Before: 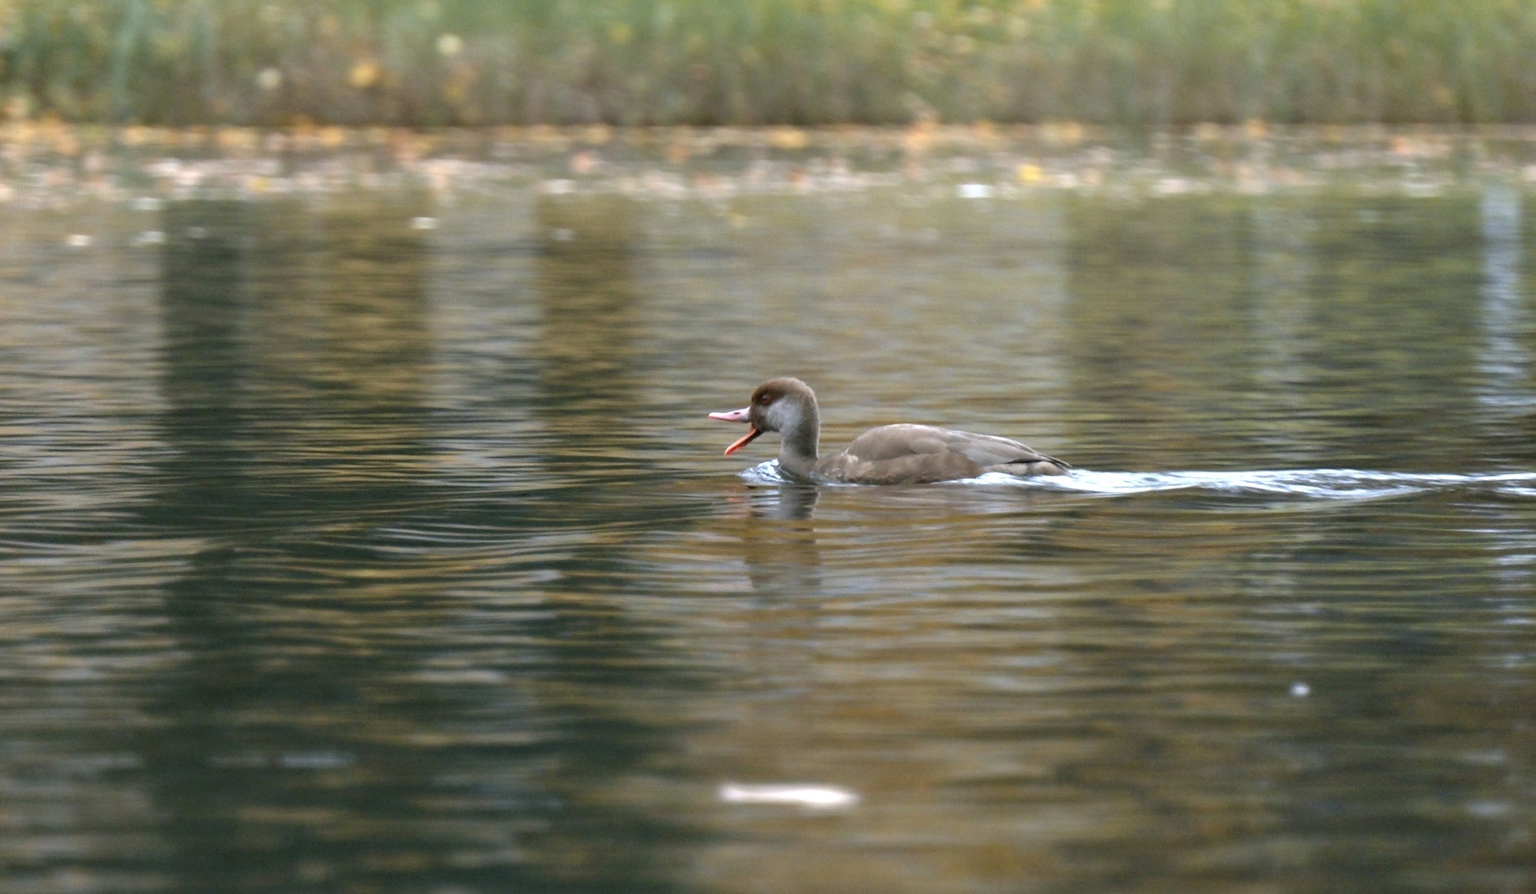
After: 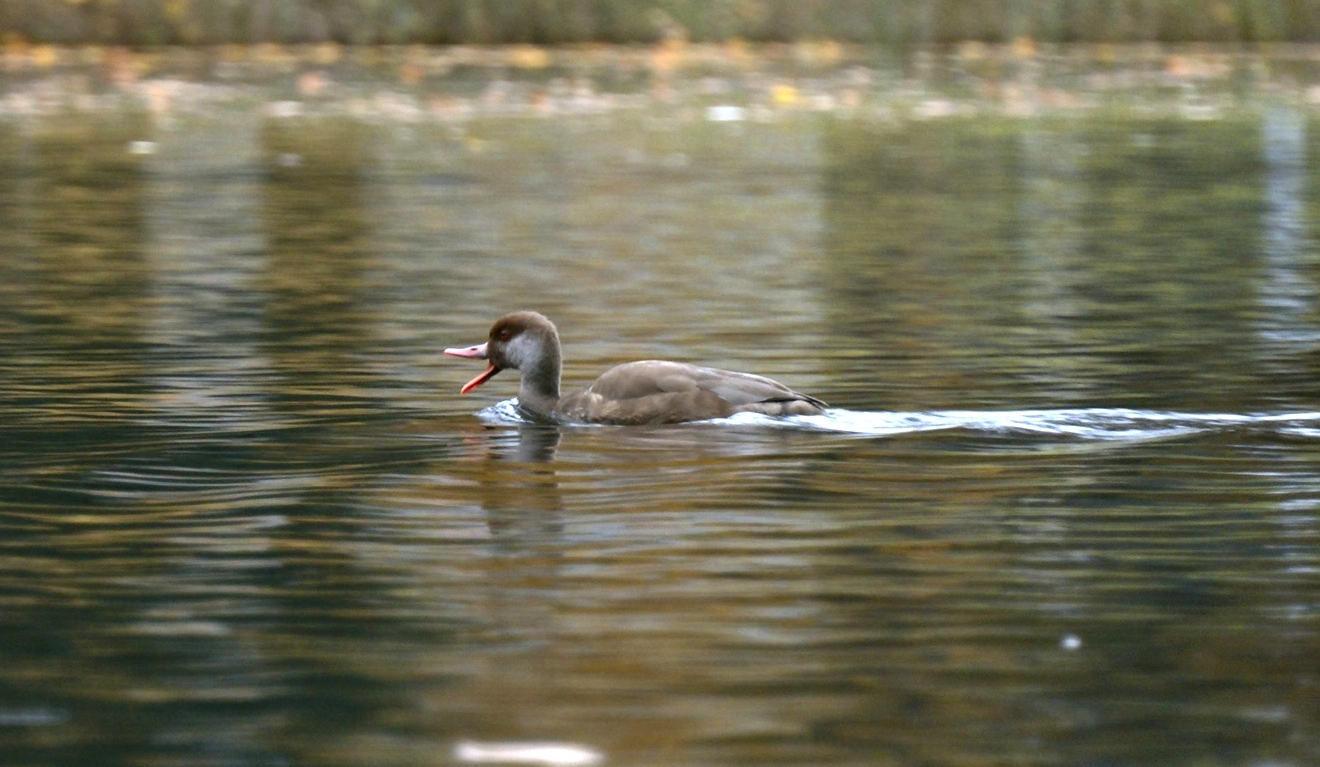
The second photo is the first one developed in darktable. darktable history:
contrast brightness saturation: contrast 0.133, brightness -0.053, saturation 0.157
crop: left 18.913%, top 9.434%, right 0.001%, bottom 9.574%
color zones: curves: ch0 [(0.25, 0.5) (0.347, 0.092) (0.75, 0.5)]; ch1 [(0.25, 0.5) (0.33, 0.51) (0.75, 0.5)], mix -129.17%
